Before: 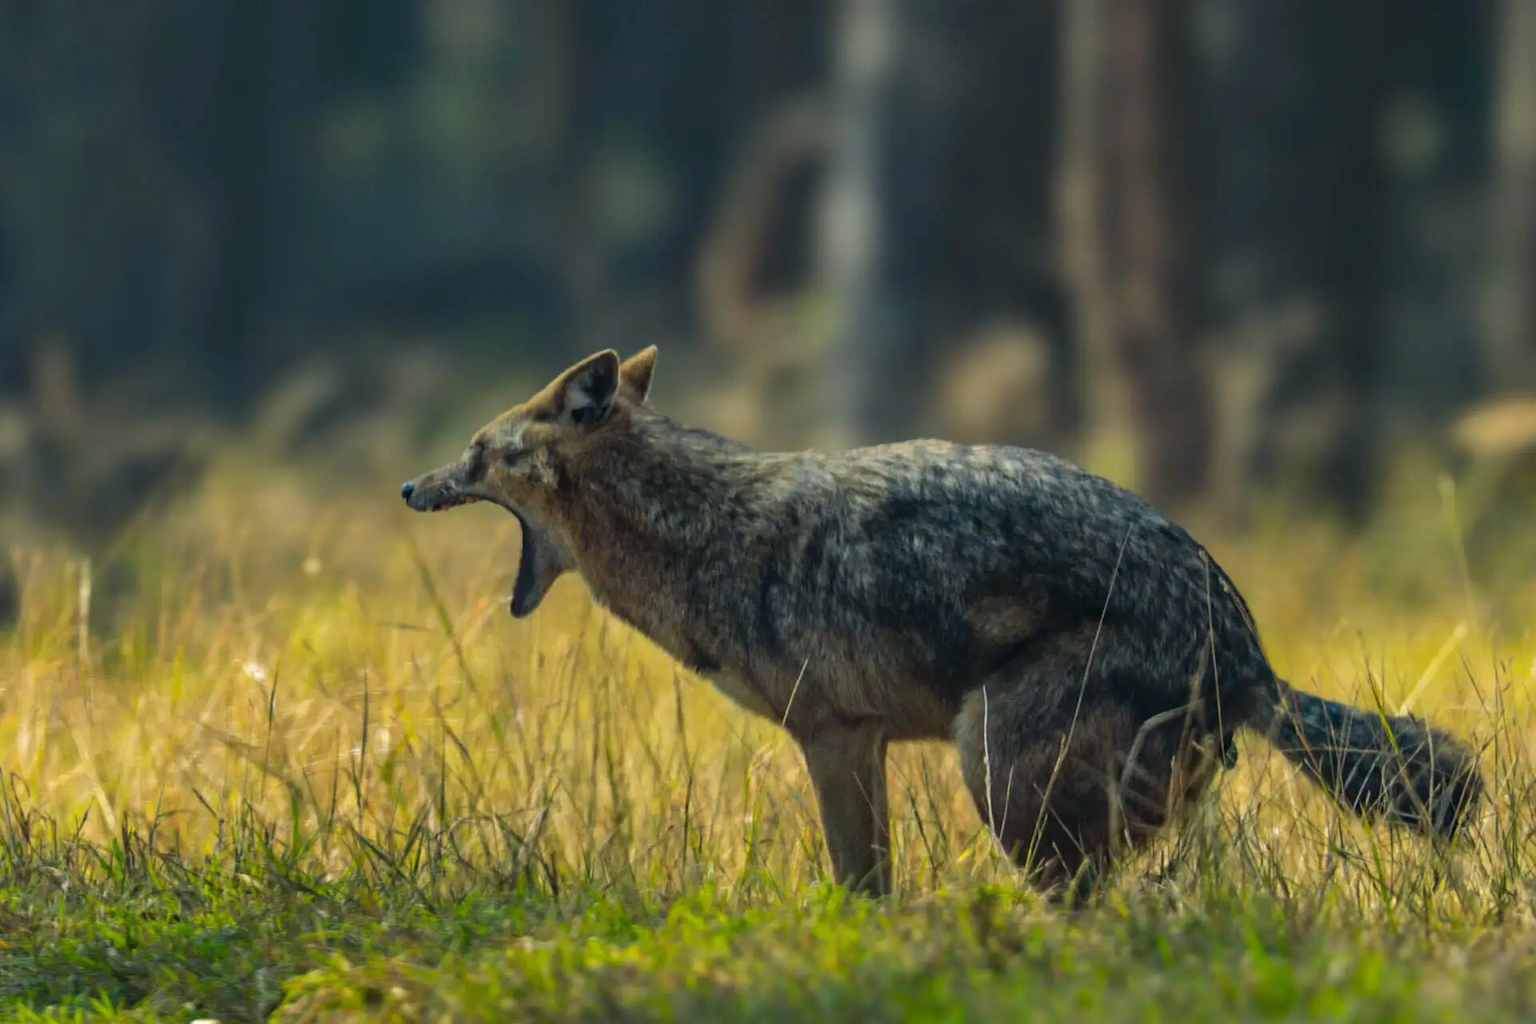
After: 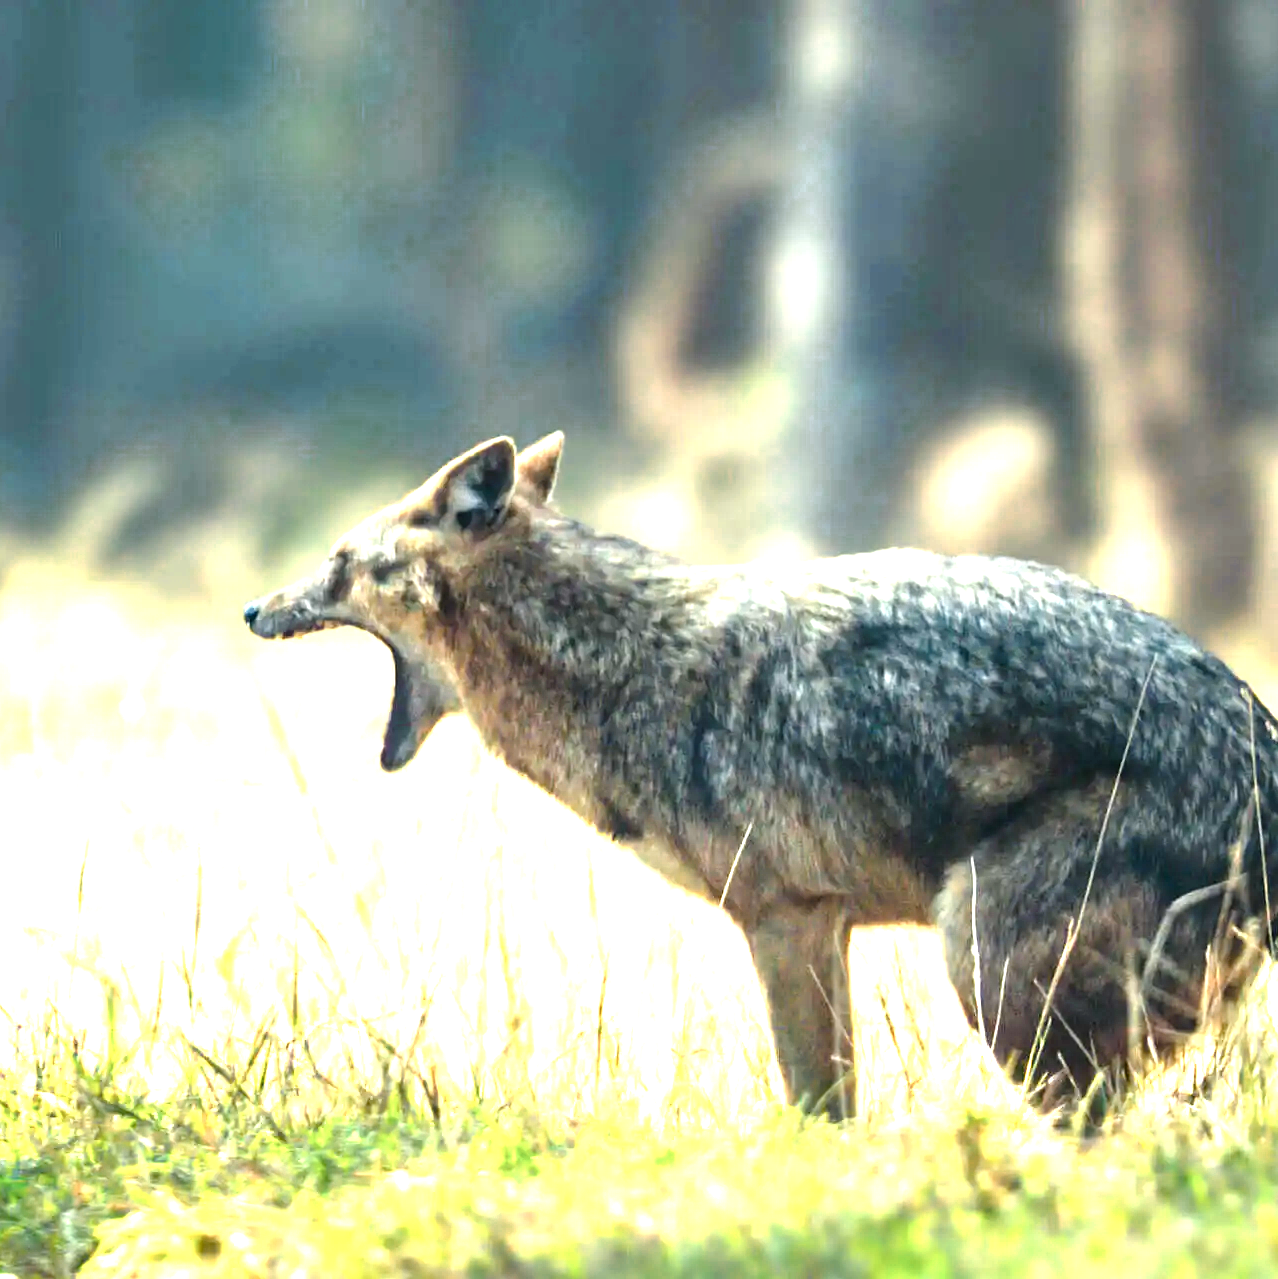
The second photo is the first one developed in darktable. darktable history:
crop and rotate: left 13.444%, right 19.951%
color zones: curves: ch0 [(0.018, 0.548) (0.197, 0.654) (0.425, 0.447) (0.605, 0.658) (0.732, 0.579)]; ch1 [(0.105, 0.531) (0.224, 0.531) (0.386, 0.39) (0.618, 0.456) (0.732, 0.456) (0.956, 0.421)]; ch2 [(0.039, 0.583) (0.215, 0.465) (0.399, 0.544) (0.465, 0.548) (0.614, 0.447) (0.724, 0.43) (0.882, 0.623) (0.956, 0.632)]
exposure: black level correction 0, exposure 1.56 EV, compensate highlight preservation false
color balance rgb: shadows lift › luminance -19.582%, perceptual saturation grading › global saturation 20%, perceptual saturation grading › highlights -24.823%, perceptual saturation grading › shadows 25.298%
tone equalizer: -8 EV -0.776 EV, -7 EV -0.725 EV, -6 EV -0.632 EV, -5 EV -0.387 EV, -3 EV 0.401 EV, -2 EV 0.6 EV, -1 EV 0.699 EV, +0 EV 0.772 EV
